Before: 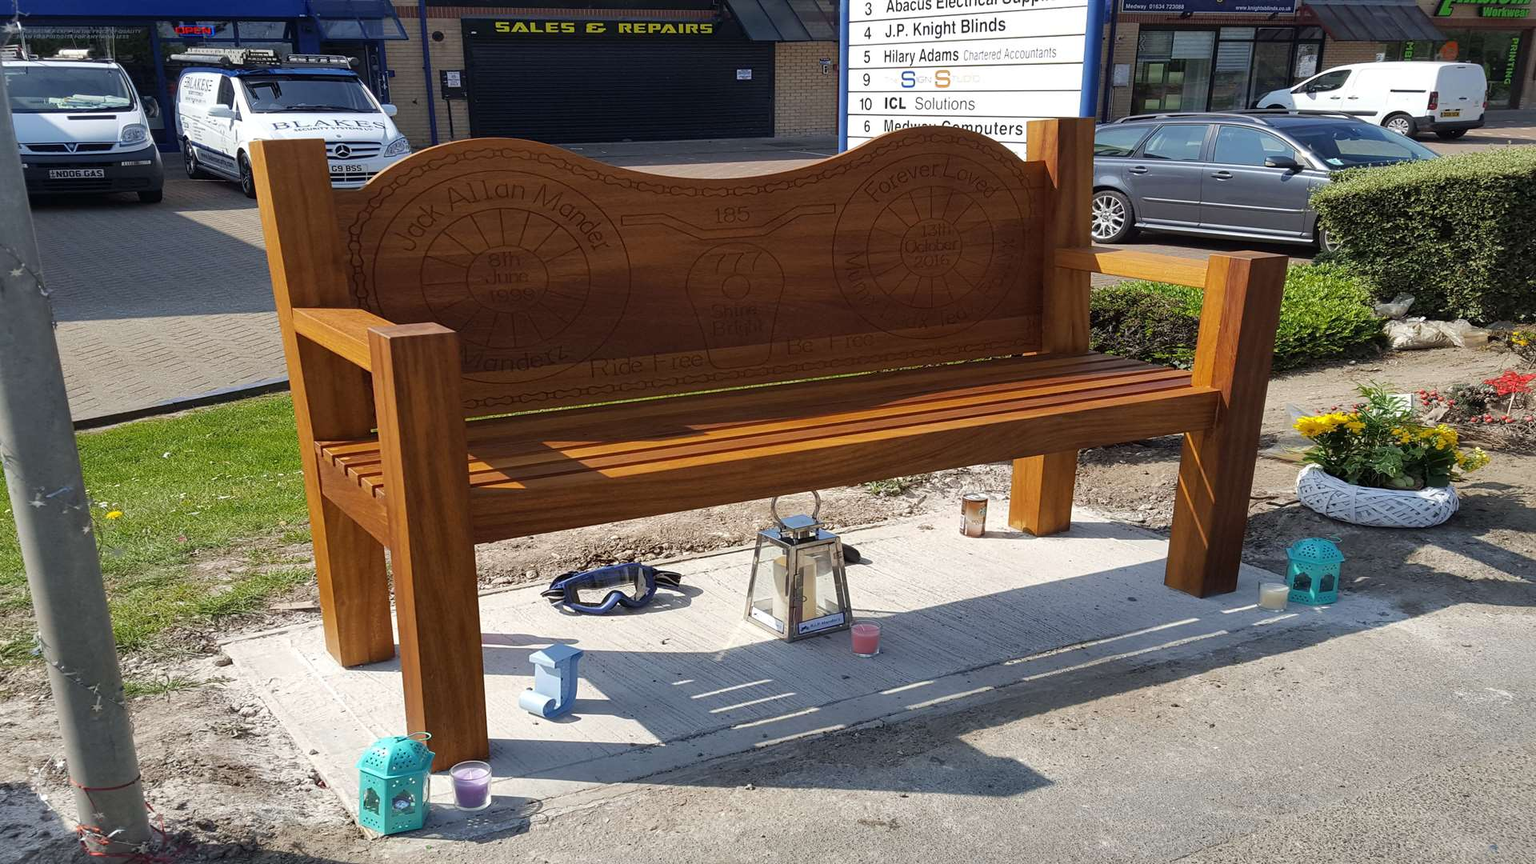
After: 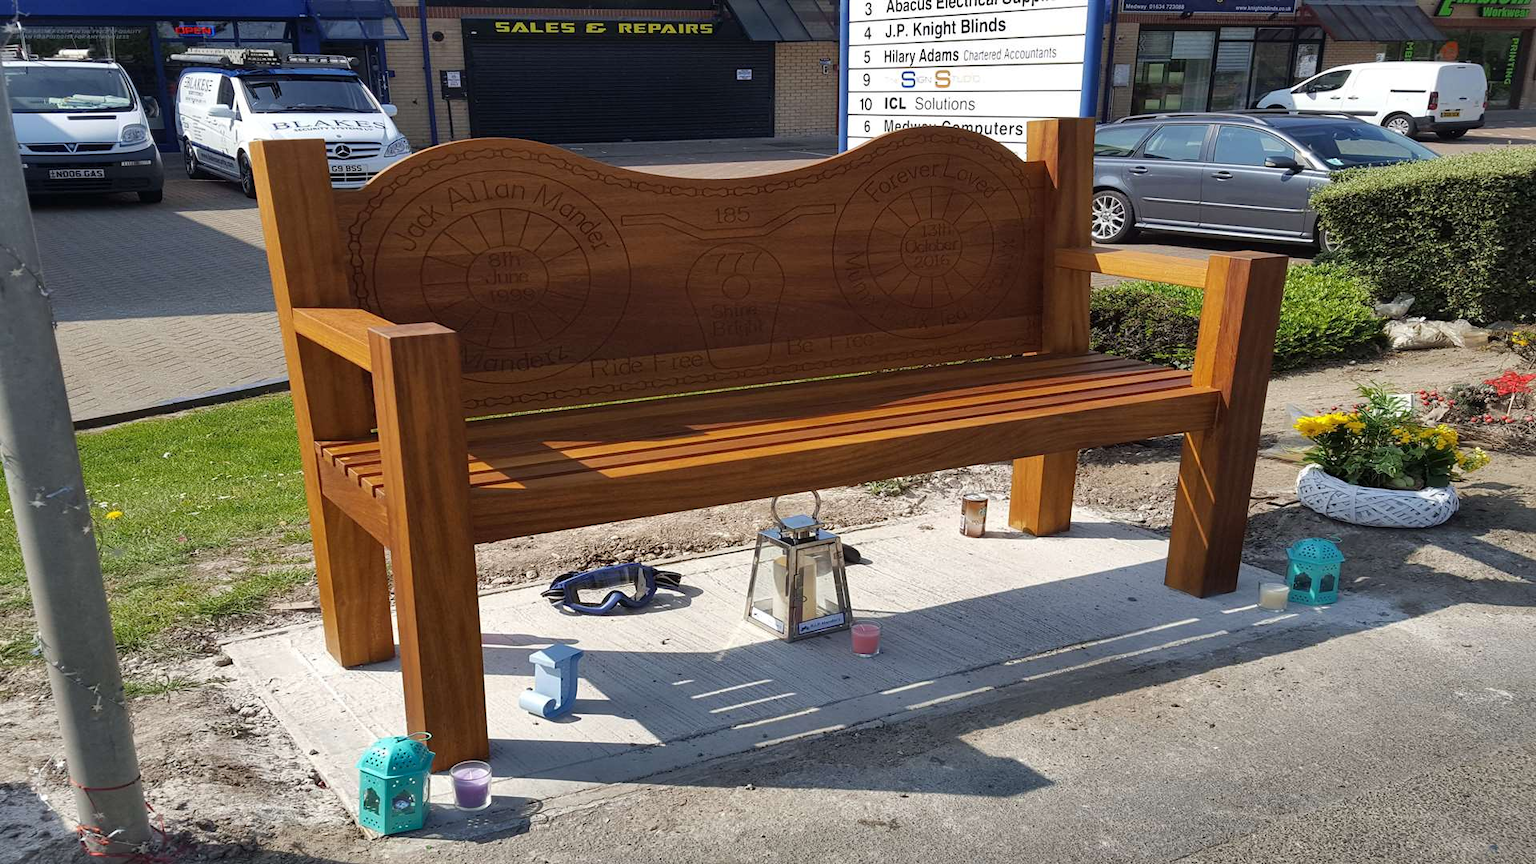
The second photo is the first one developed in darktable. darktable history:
shadows and highlights: shadows 20.79, highlights -81.1, soften with gaussian
